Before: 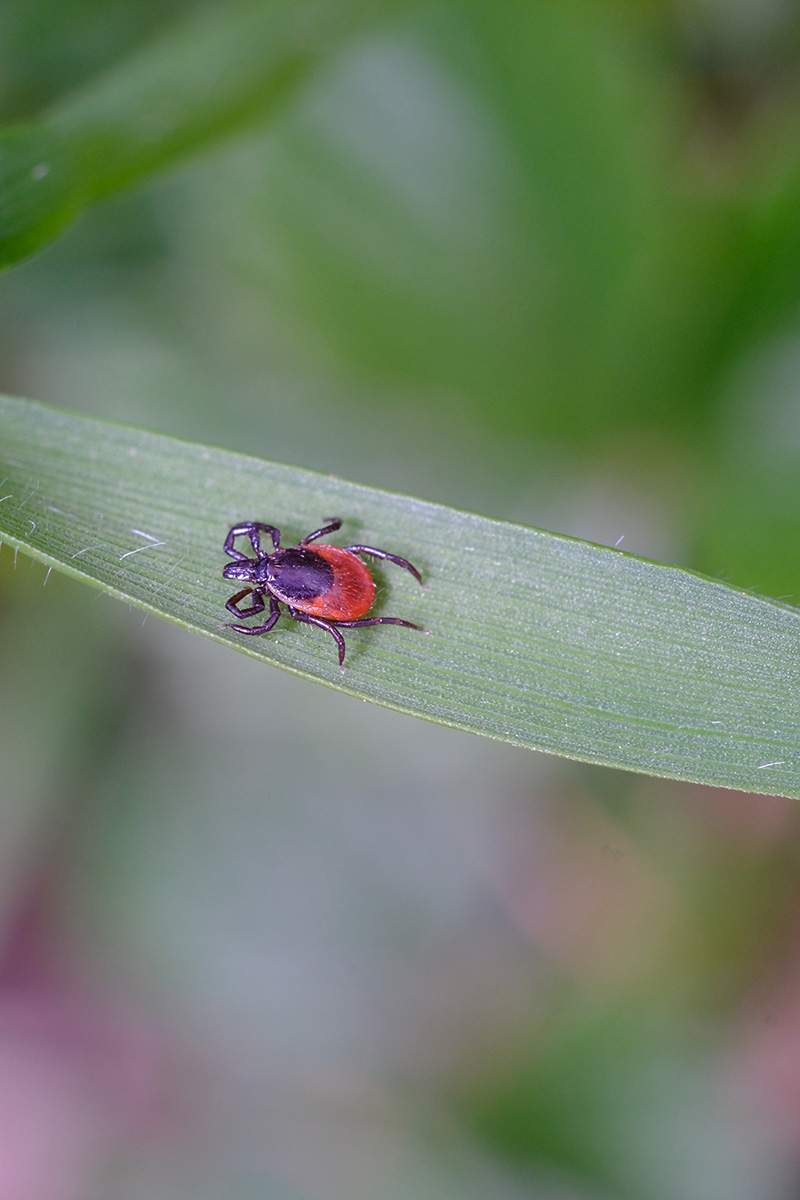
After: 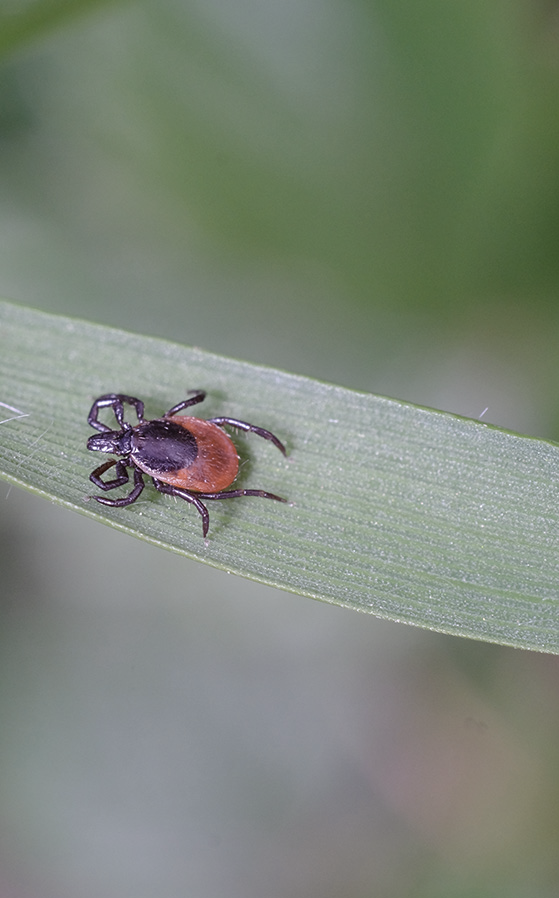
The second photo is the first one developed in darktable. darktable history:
crop and rotate: left 17.106%, top 10.678%, right 12.954%, bottom 14.438%
color correction: highlights b* 0.067, saturation 0.58
